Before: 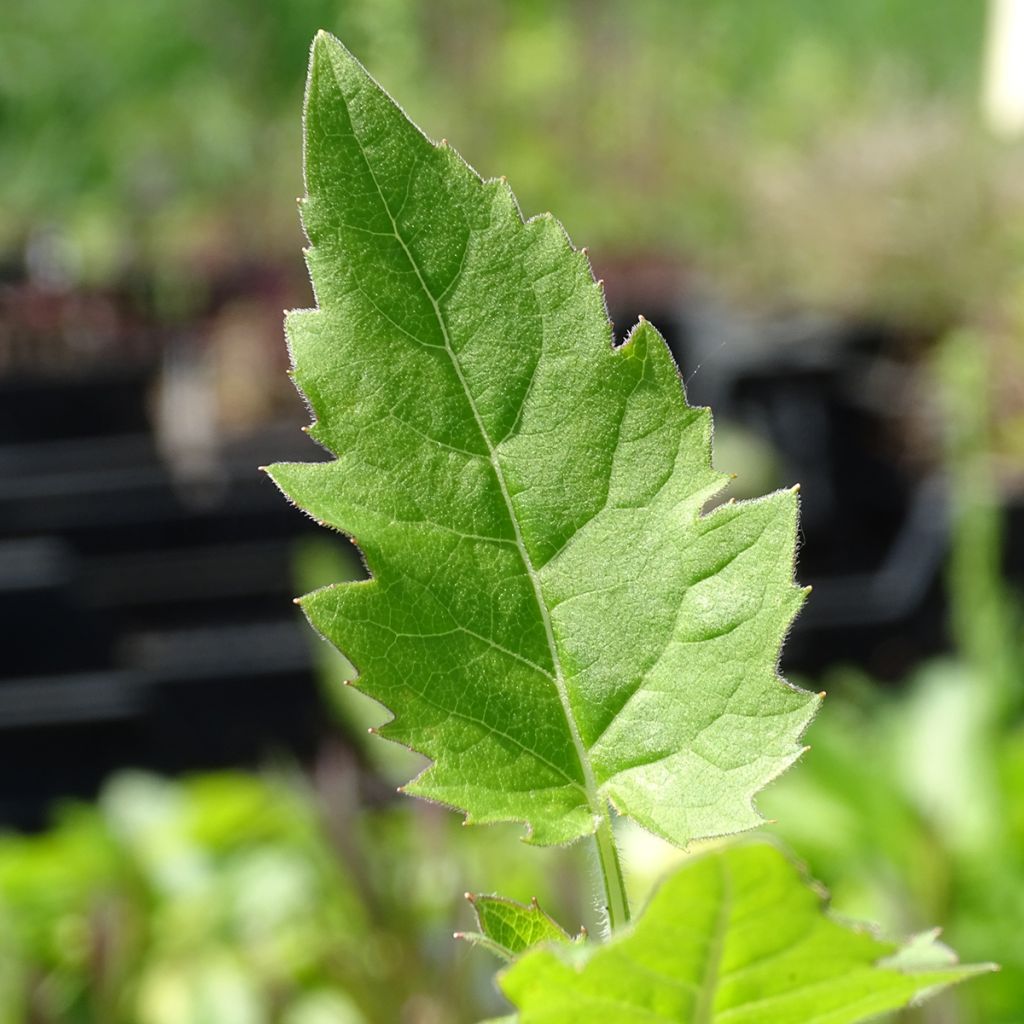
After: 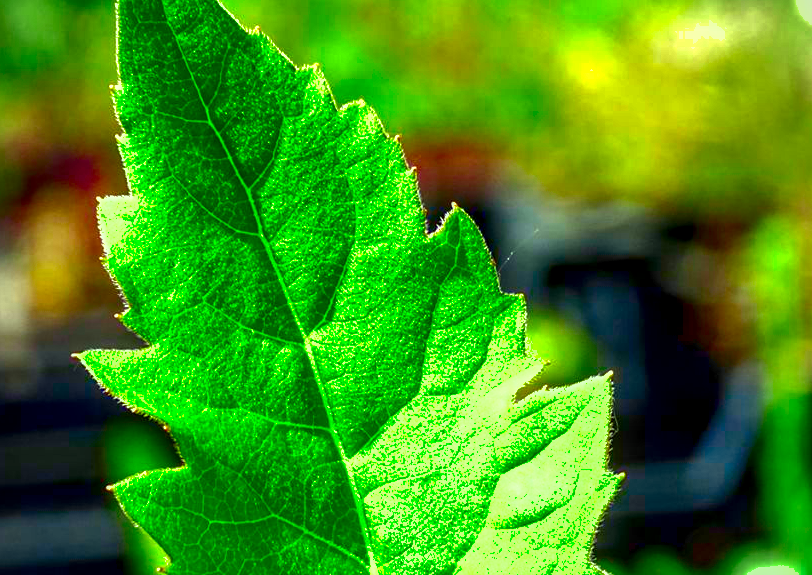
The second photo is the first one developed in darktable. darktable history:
local contrast: detail 150%
color correction: highlights a* -11.11, highlights b* 9.81, saturation 1.72
crop: left 18.276%, top 11.068%, right 2.398%, bottom 32.772%
vignetting: fall-off radius 63.72%
contrast brightness saturation: brightness -0.204, saturation 0.082
shadows and highlights: on, module defaults
color balance rgb: linear chroma grading › global chroma 9.753%, perceptual saturation grading › global saturation 20%, perceptual saturation grading › highlights -25.007%, perceptual saturation grading › shadows 49.694%, perceptual brilliance grading › global brilliance 29.892%, global vibrance 20%
